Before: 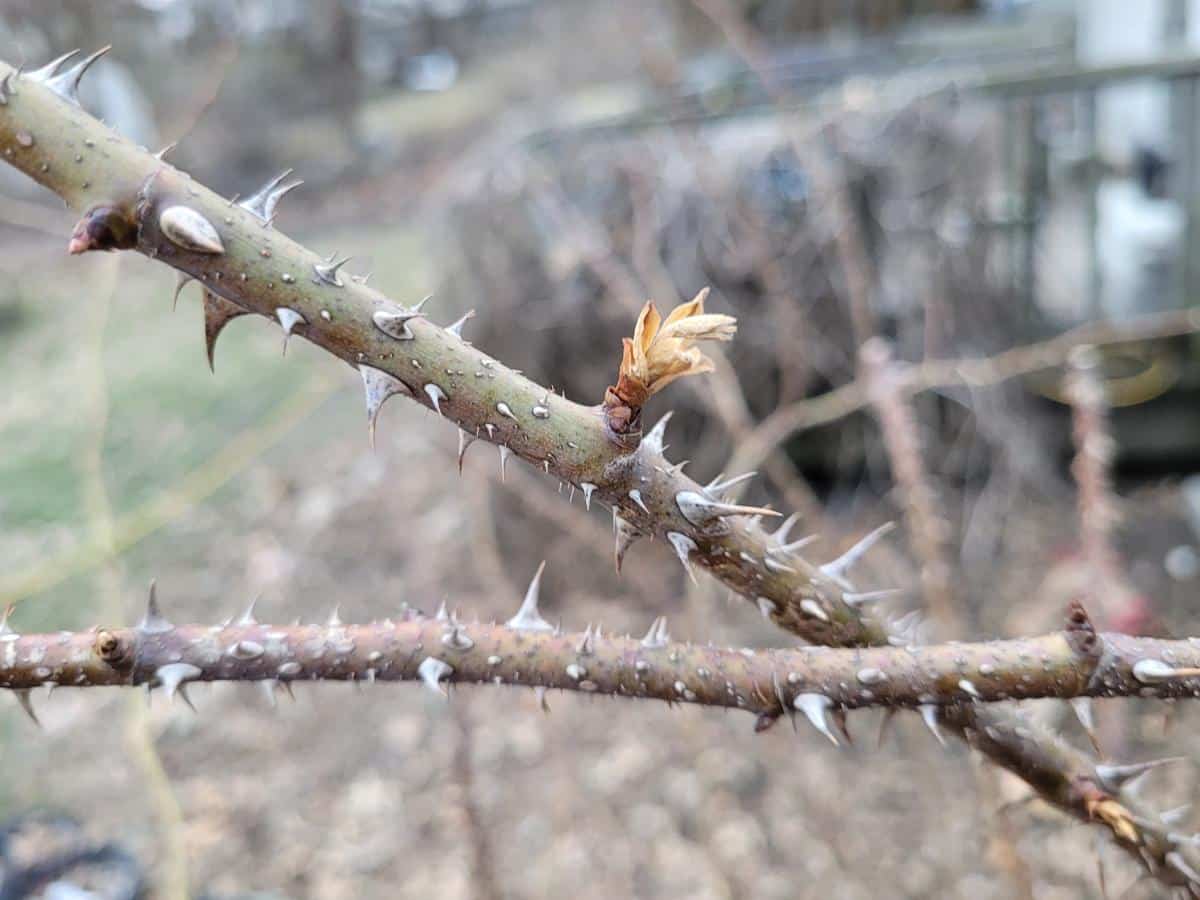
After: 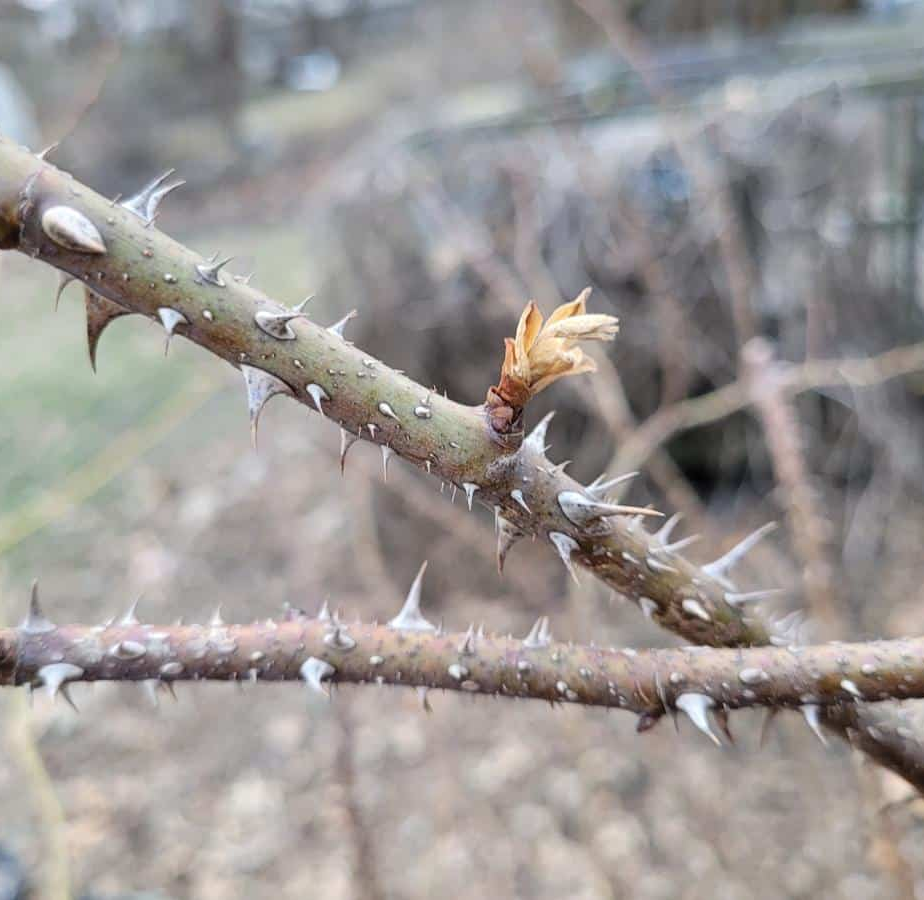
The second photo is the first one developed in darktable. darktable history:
crop: left 9.866%, right 12.881%
